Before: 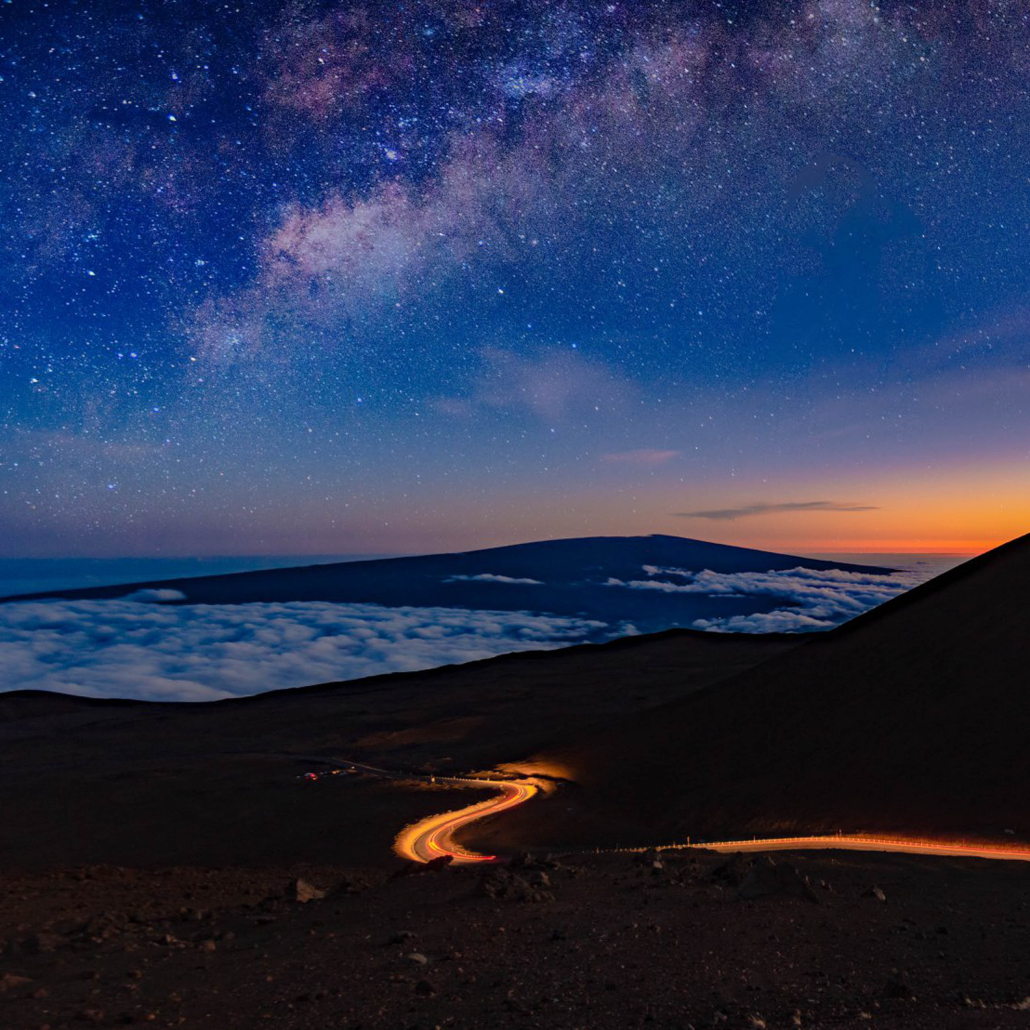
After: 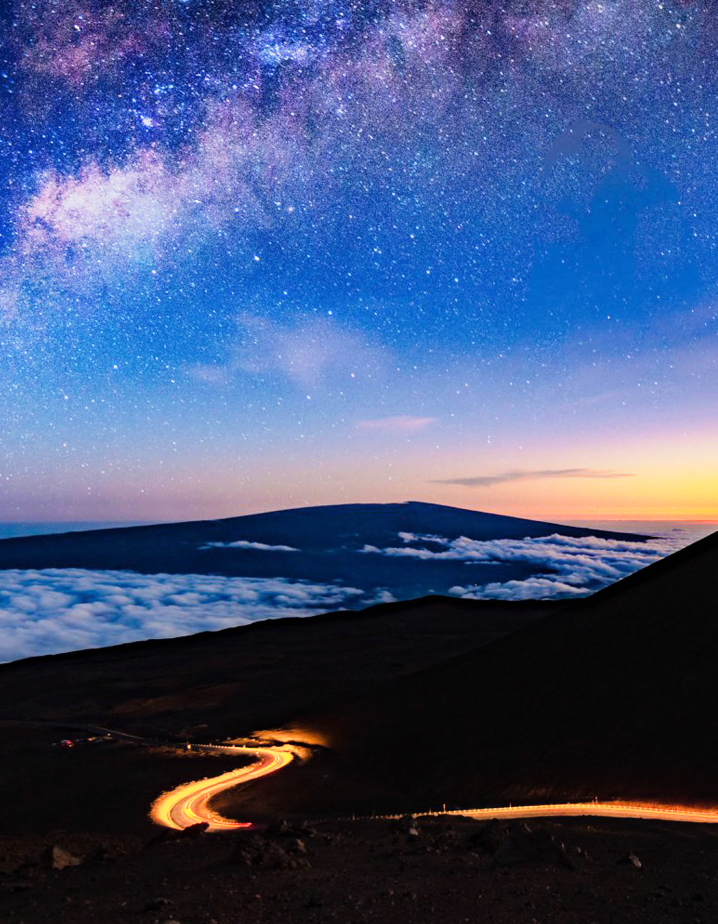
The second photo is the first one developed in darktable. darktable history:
base curve: curves: ch0 [(0, 0) (0.088, 0.125) (0.176, 0.251) (0.354, 0.501) (0.613, 0.749) (1, 0.877)], preserve colors none
tone equalizer: -8 EV -1.1 EV, -7 EV -1.04 EV, -6 EV -0.877 EV, -5 EV -0.595 EV, -3 EV 0.558 EV, -2 EV 0.859 EV, -1 EV 1.01 EV, +0 EV 1.06 EV
crop and rotate: left 23.733%, top 3.261%, right 6.469%, bottom 6.995%
